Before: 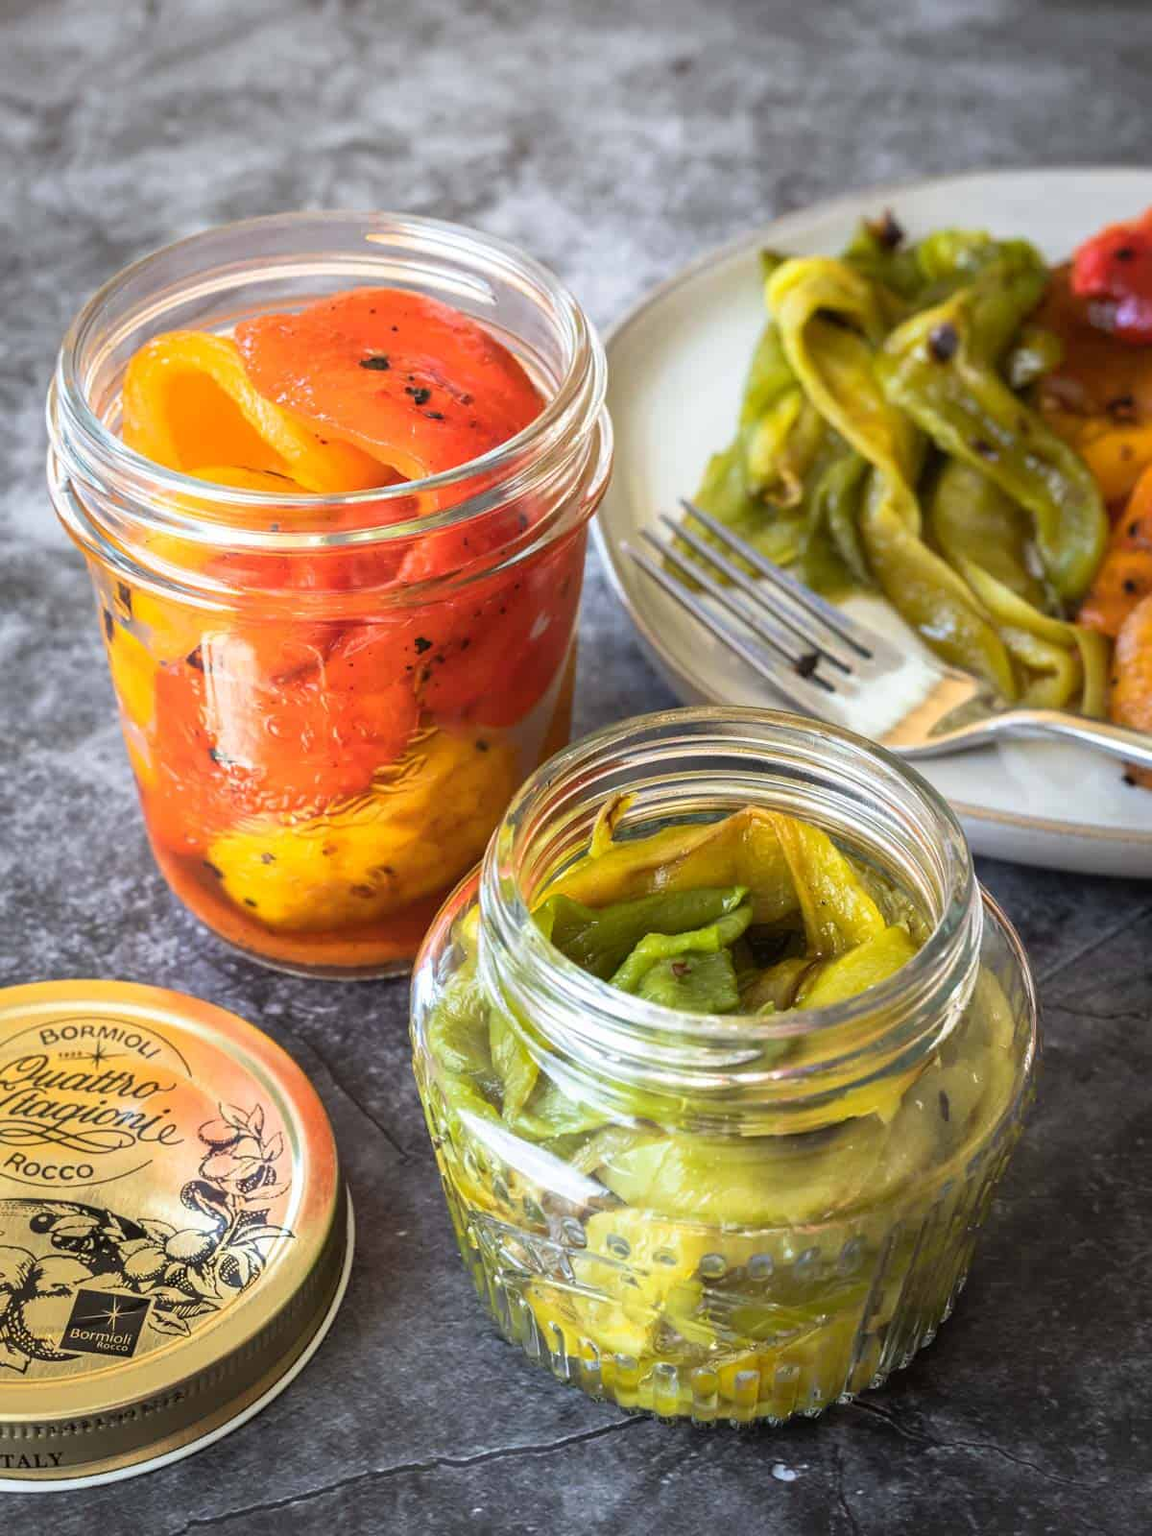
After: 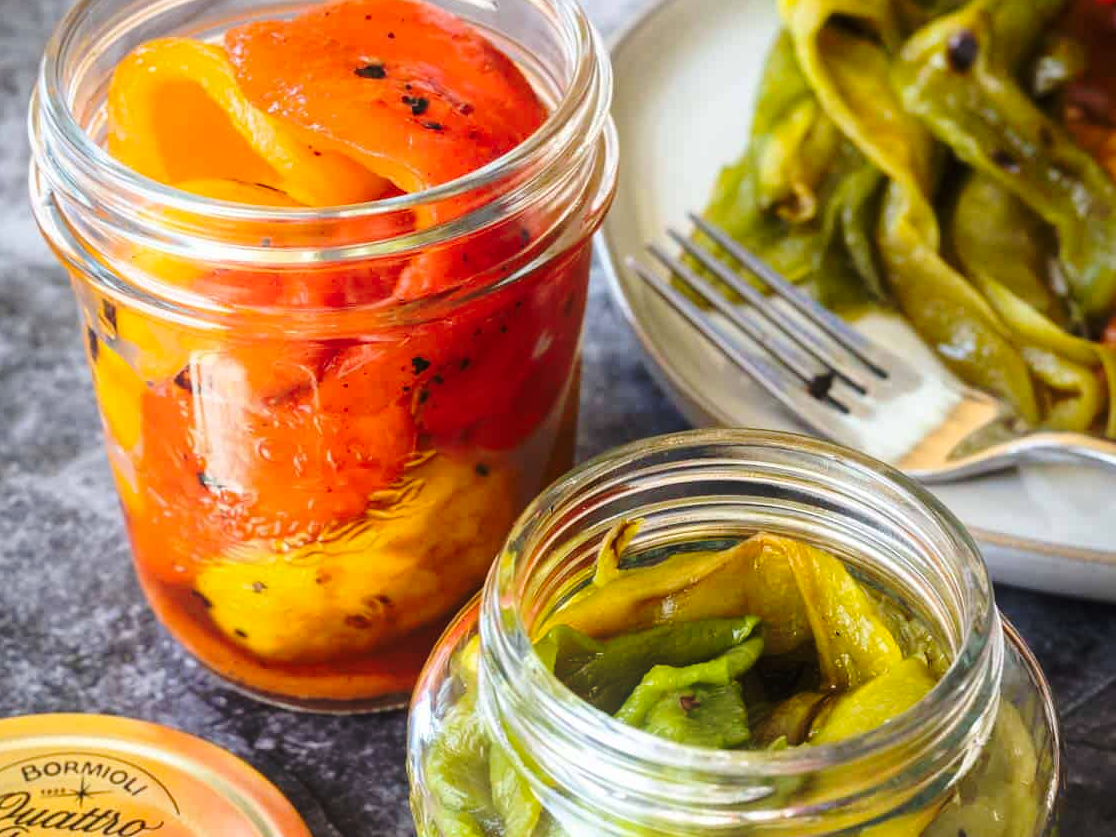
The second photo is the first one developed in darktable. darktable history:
bloom: size 13.65%, threshold 98.39%, strength 4.82%
crop: left 1.744%, top 19.225%, right 5.069%, bottom 28.357%
base curve: curves: ch0 [(0, 0) (0.073, 0.04) (0.157, 0.139) (0.492, 0.492) (0.758, 0.758) (1, 1)], preserve colors none
